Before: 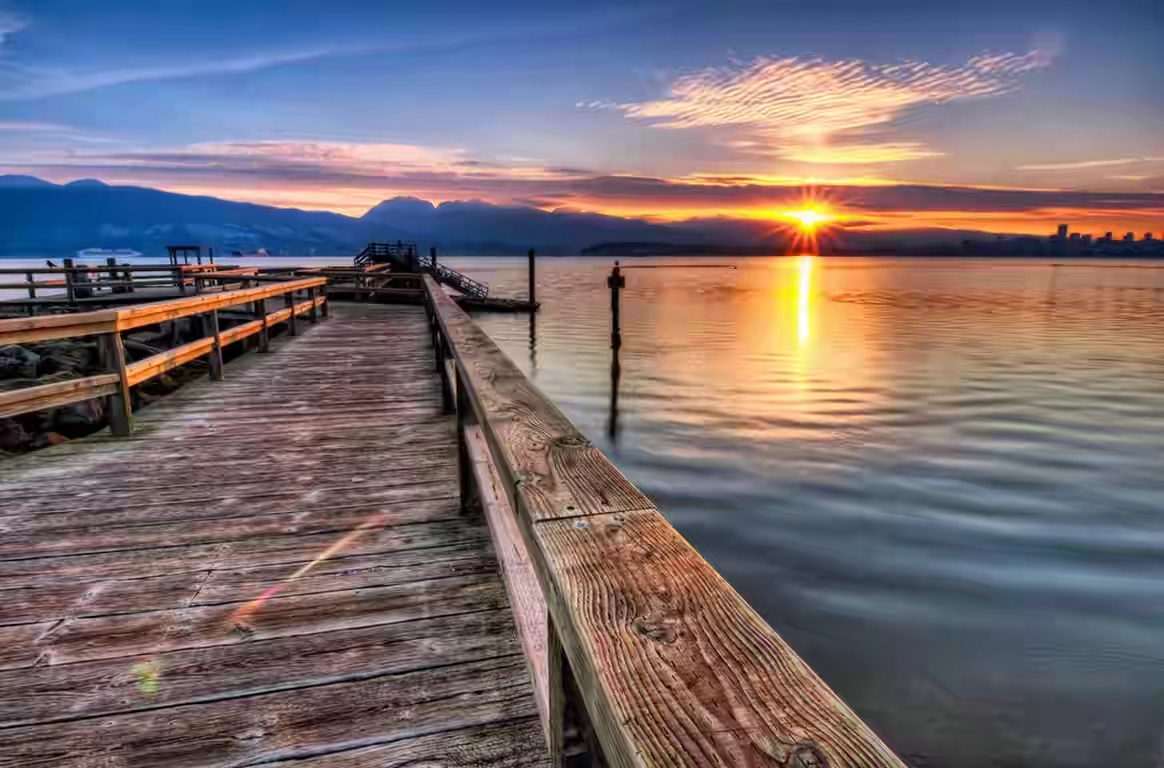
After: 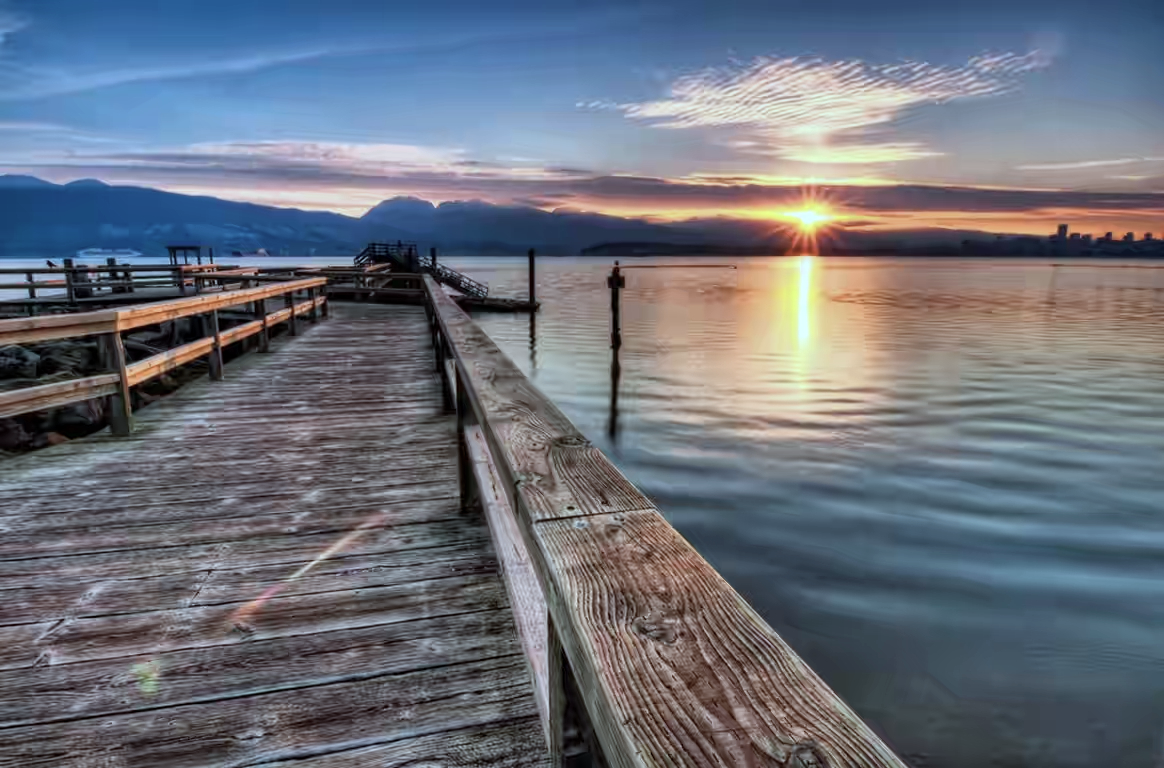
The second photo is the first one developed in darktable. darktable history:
color correction: highlights a* -12.72, highlights b* -18, saturation 0.7
